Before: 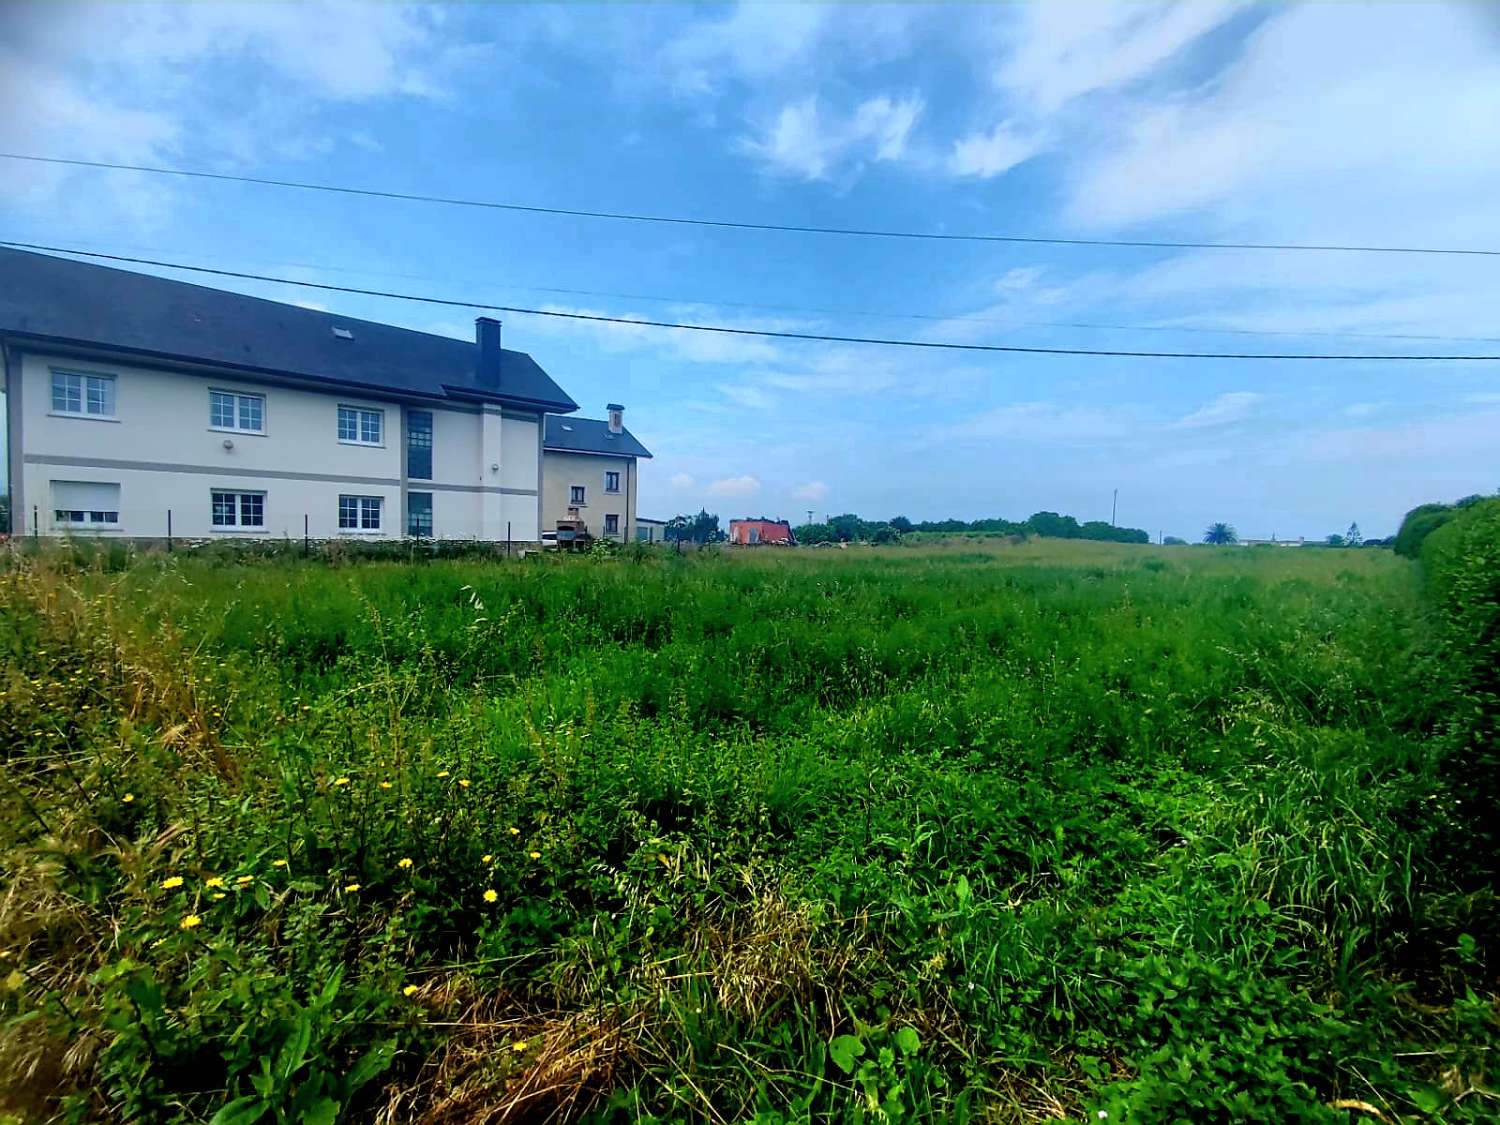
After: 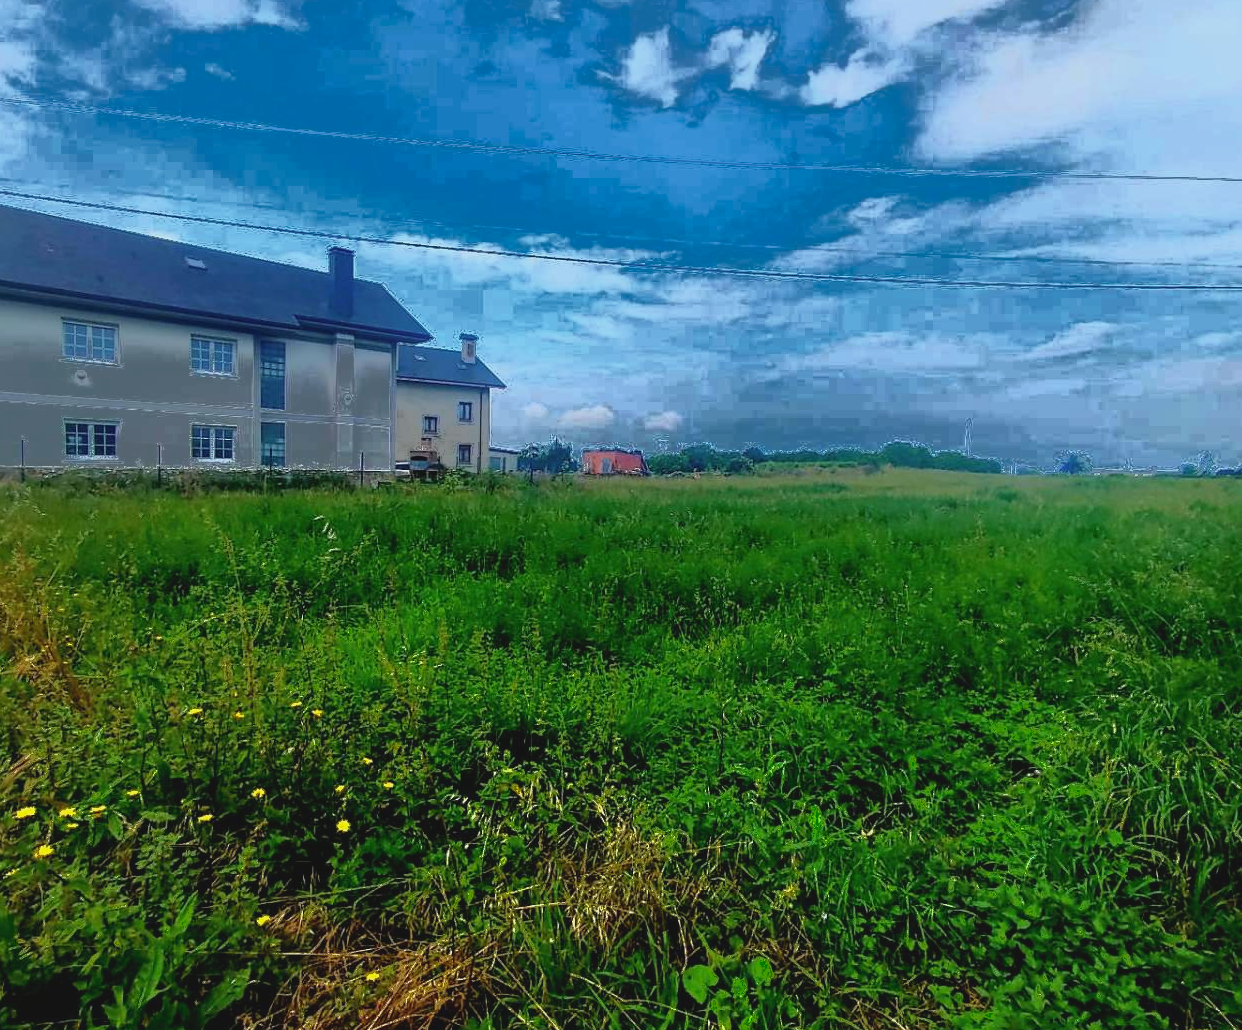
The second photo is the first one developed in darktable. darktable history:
contrast brightness saturation: contrast -0.11
fill light: exposure -0.73 EV, center 0.69, width 2.2
crop: left 9.807%, top 6.259%, right 7.334%, bottom 2.177%
